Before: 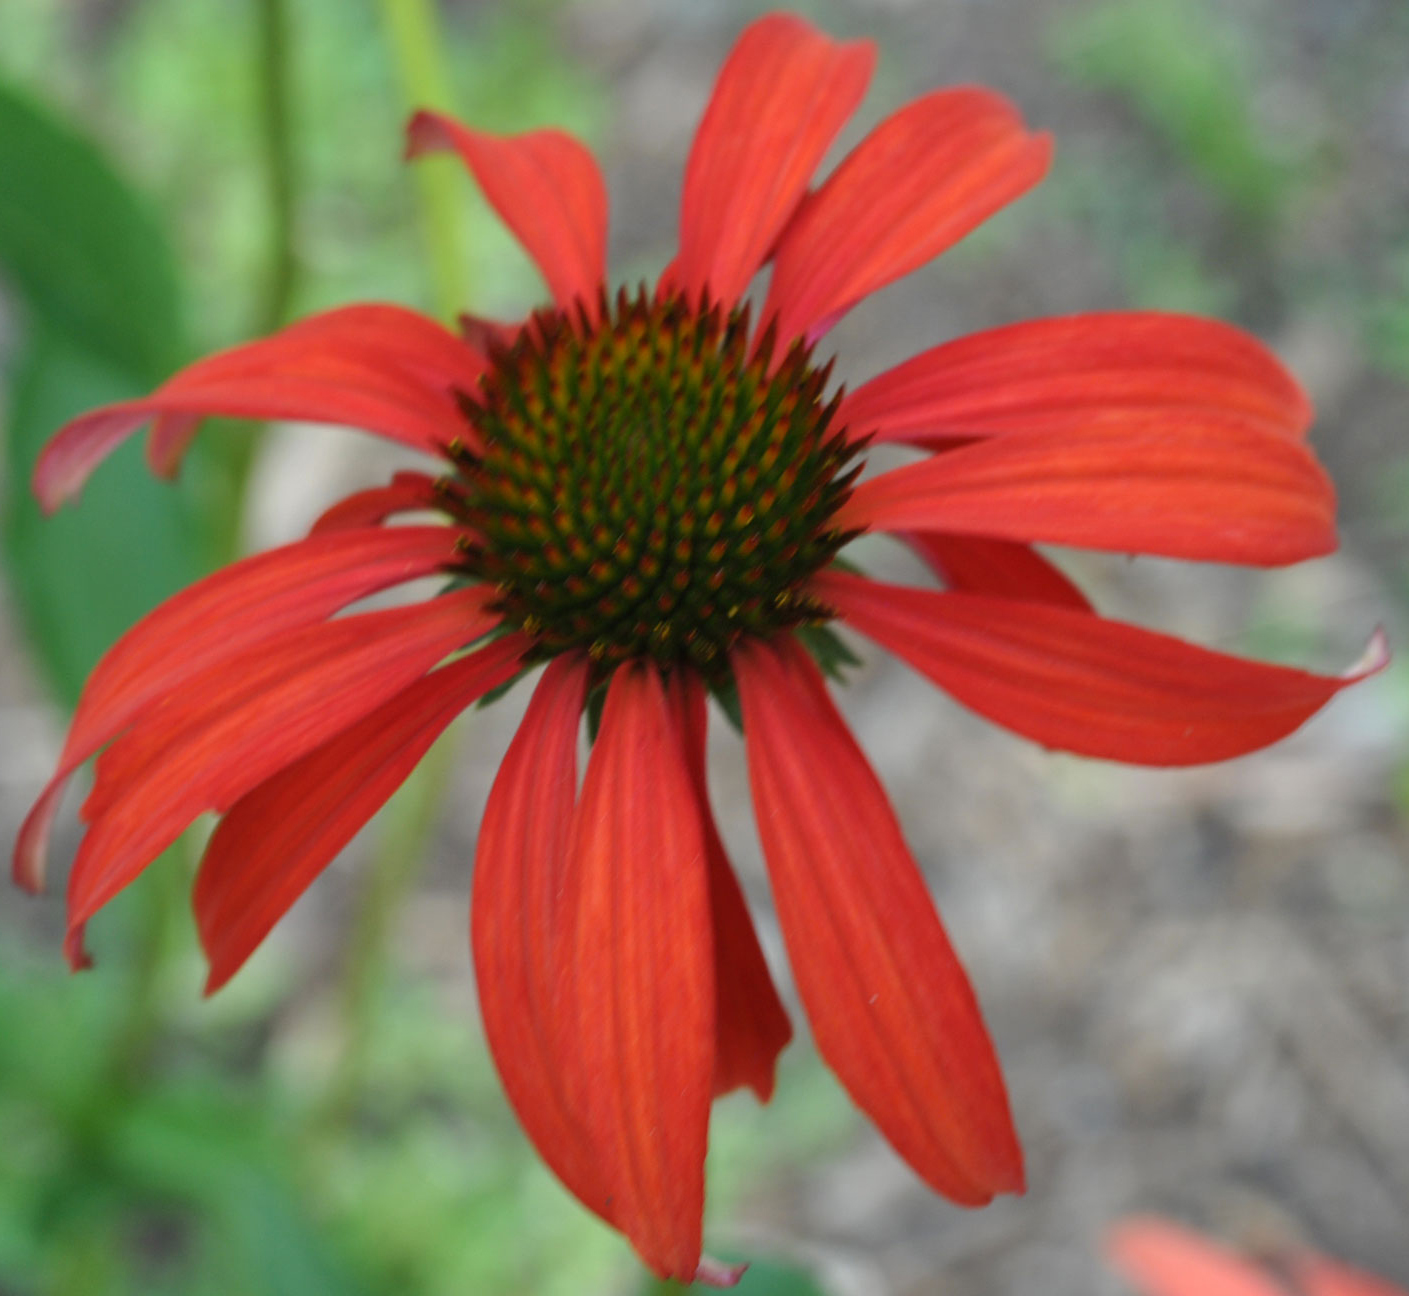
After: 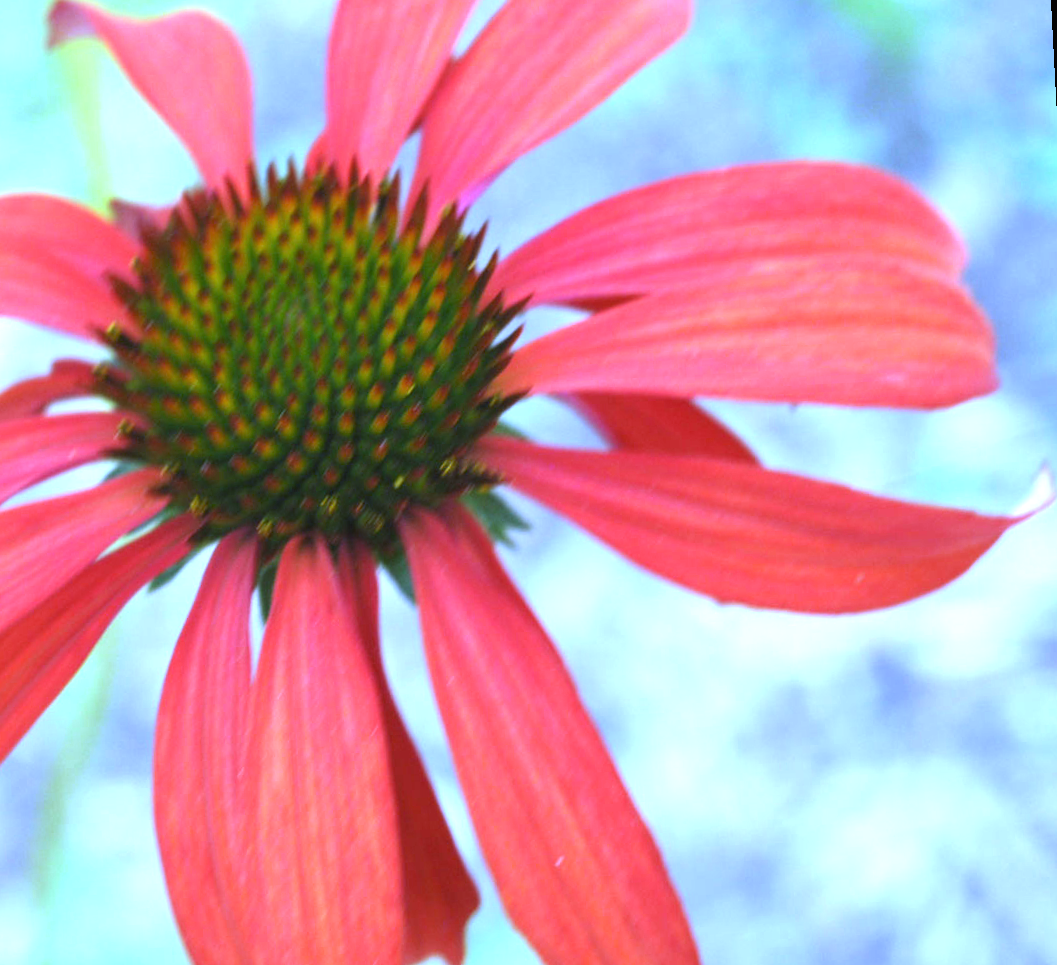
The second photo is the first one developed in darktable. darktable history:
crop: left 23.095%, top 5.827%, bottom 11.854%
rotate and perspective: rotation -3°, crop left 0.031, crop right 0.968, crop top 0.07, crop bottom 0.93
white balance: red 0.766, blue 1.537
exposure: black level correction 0, exposure 1.75 EV, compensate exposure bias true, compensate highlight preservation false
